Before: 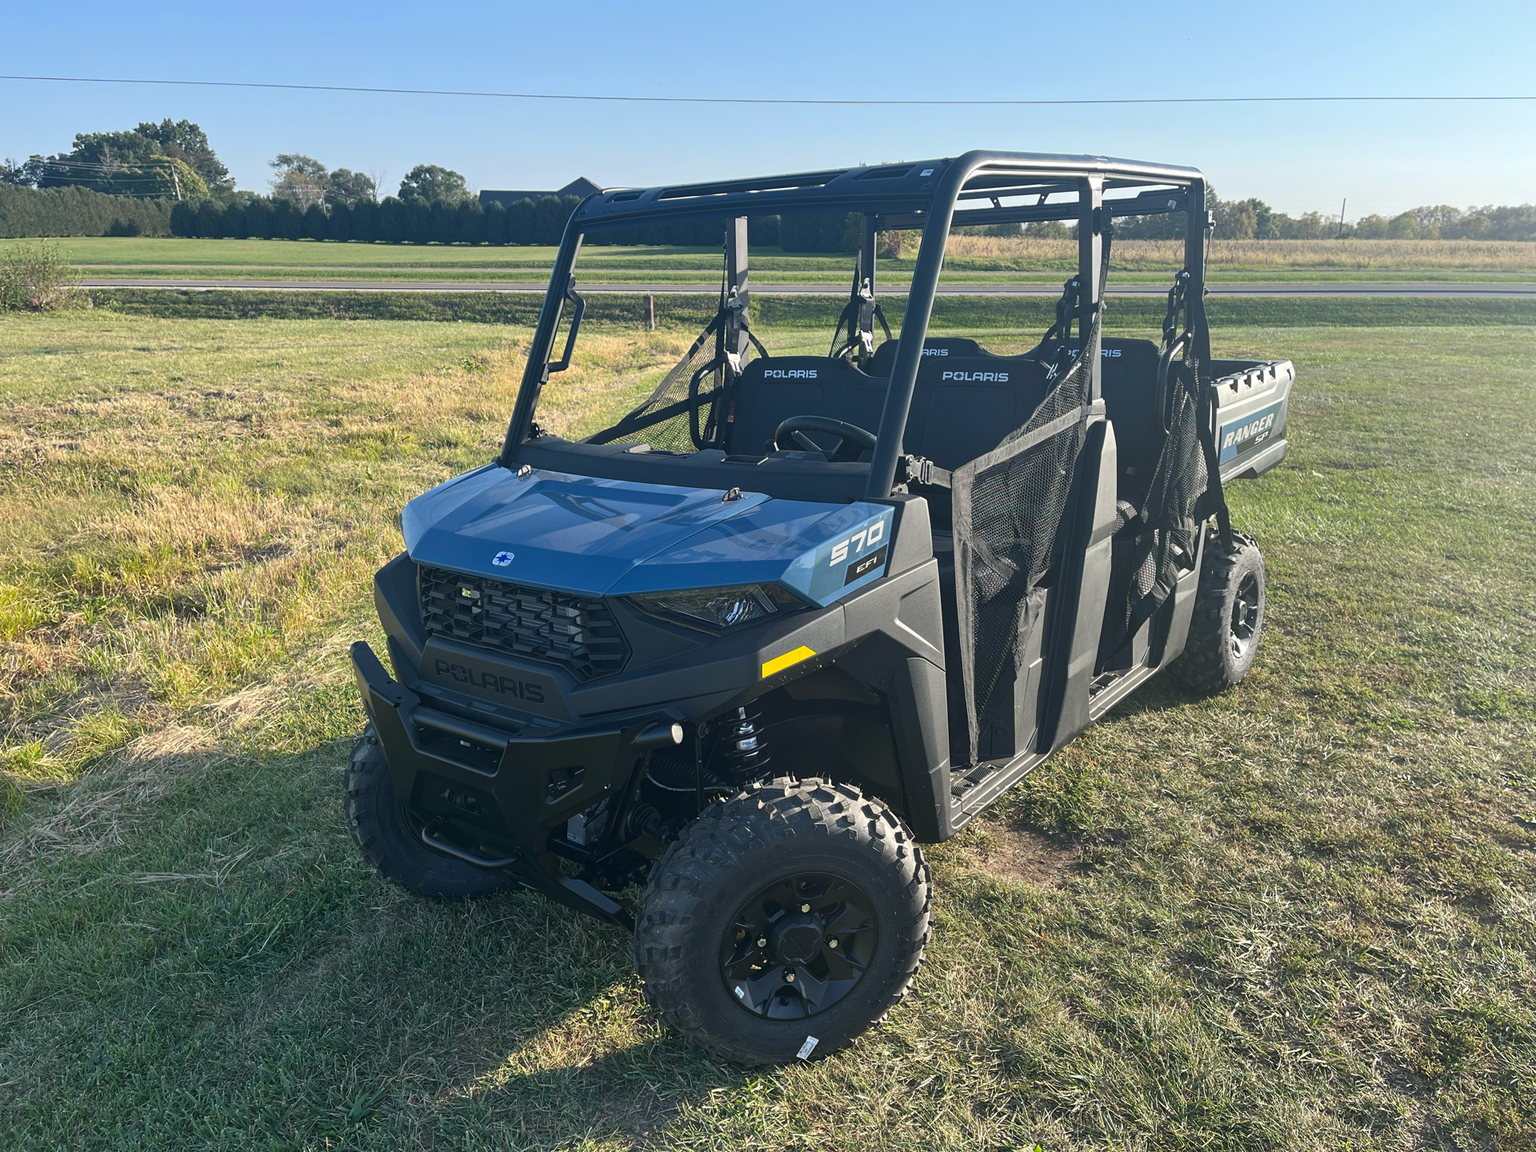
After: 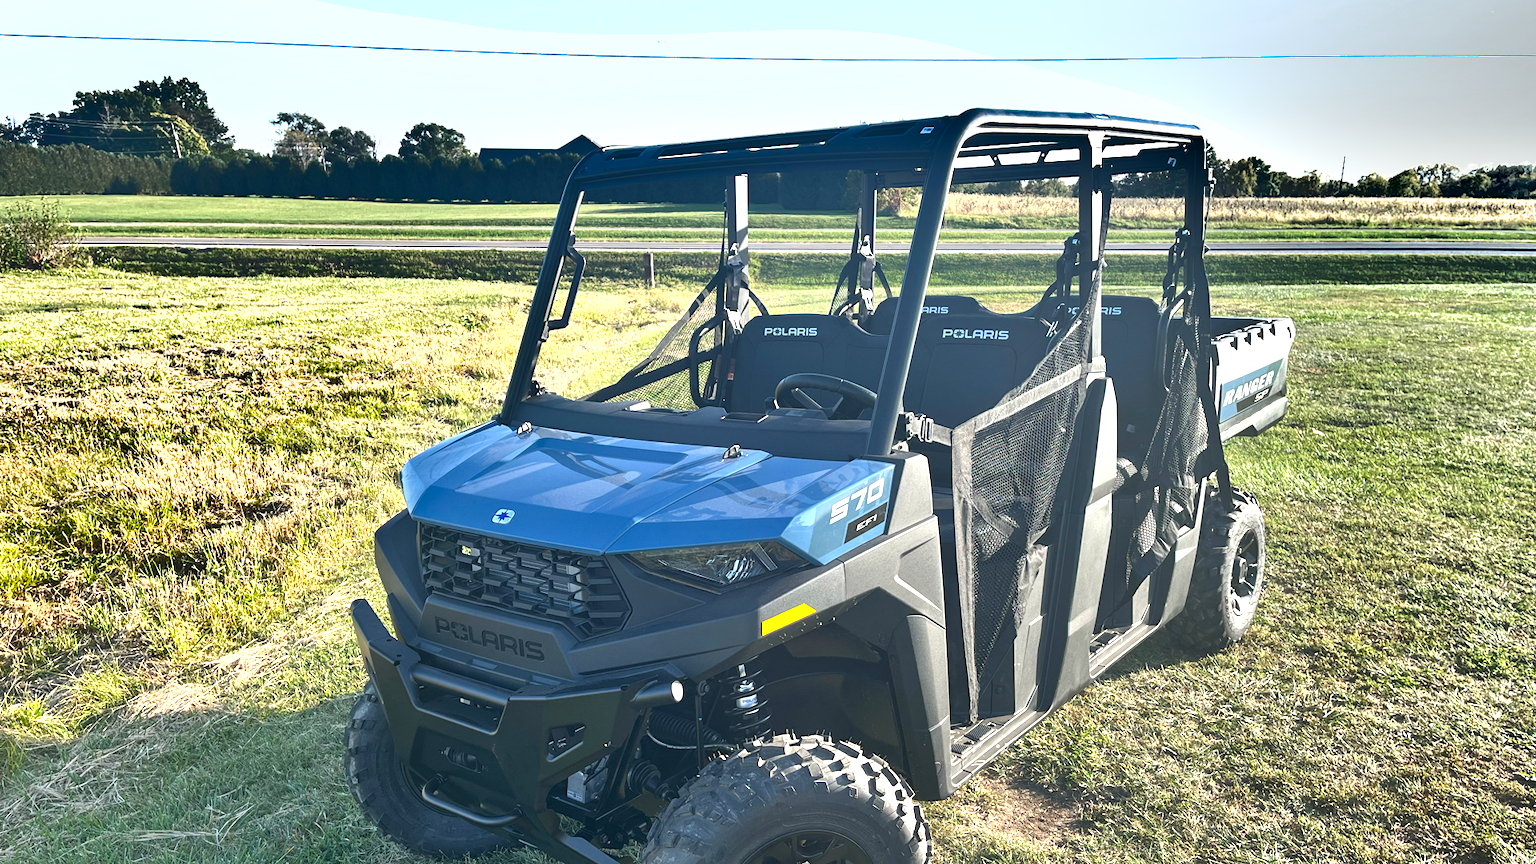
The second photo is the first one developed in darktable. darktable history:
crop: top 3.717%, bottom 21.249%
exposure: black level correction 0, exposure 1.095 EV, compensate highlight preservation false
shadows and highlights: white point adjustment 0.144, highlights -69.37, soften with gaussian
